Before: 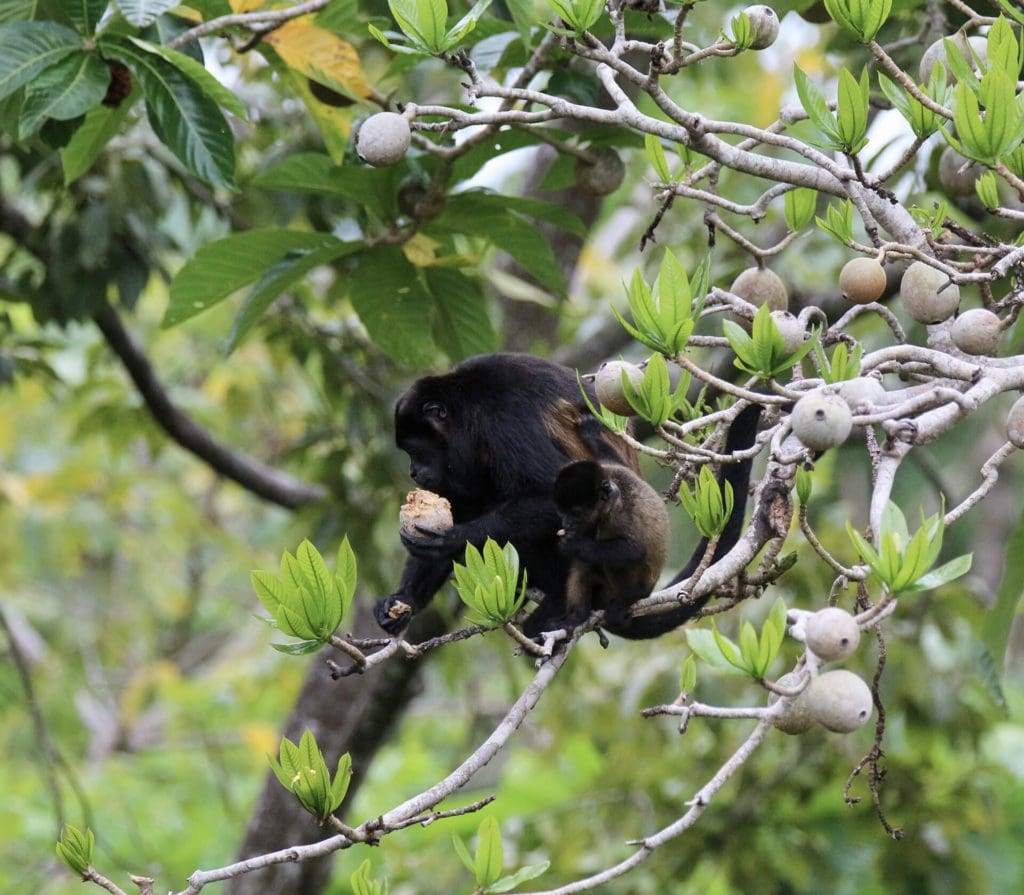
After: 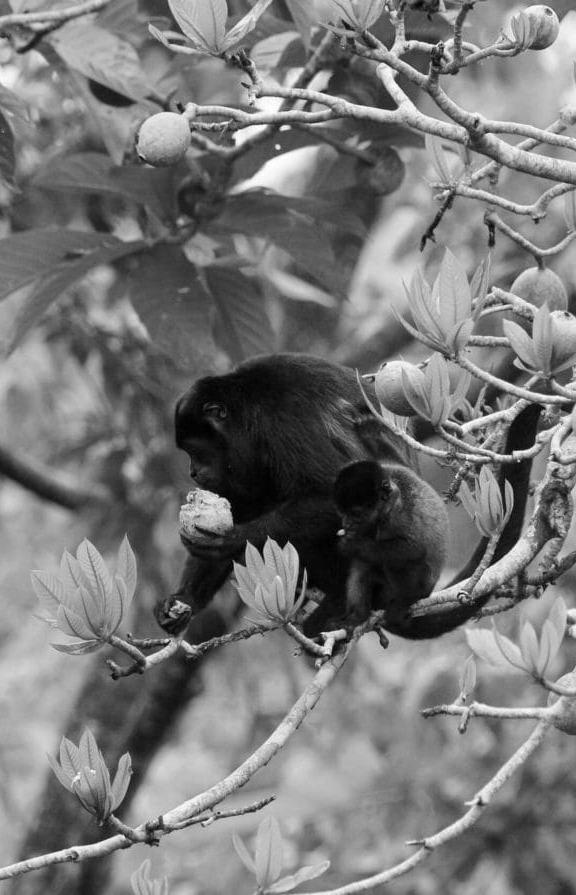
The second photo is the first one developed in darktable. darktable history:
crop: left 21.496%, right 22.254%
monochrome: on, module defaults
